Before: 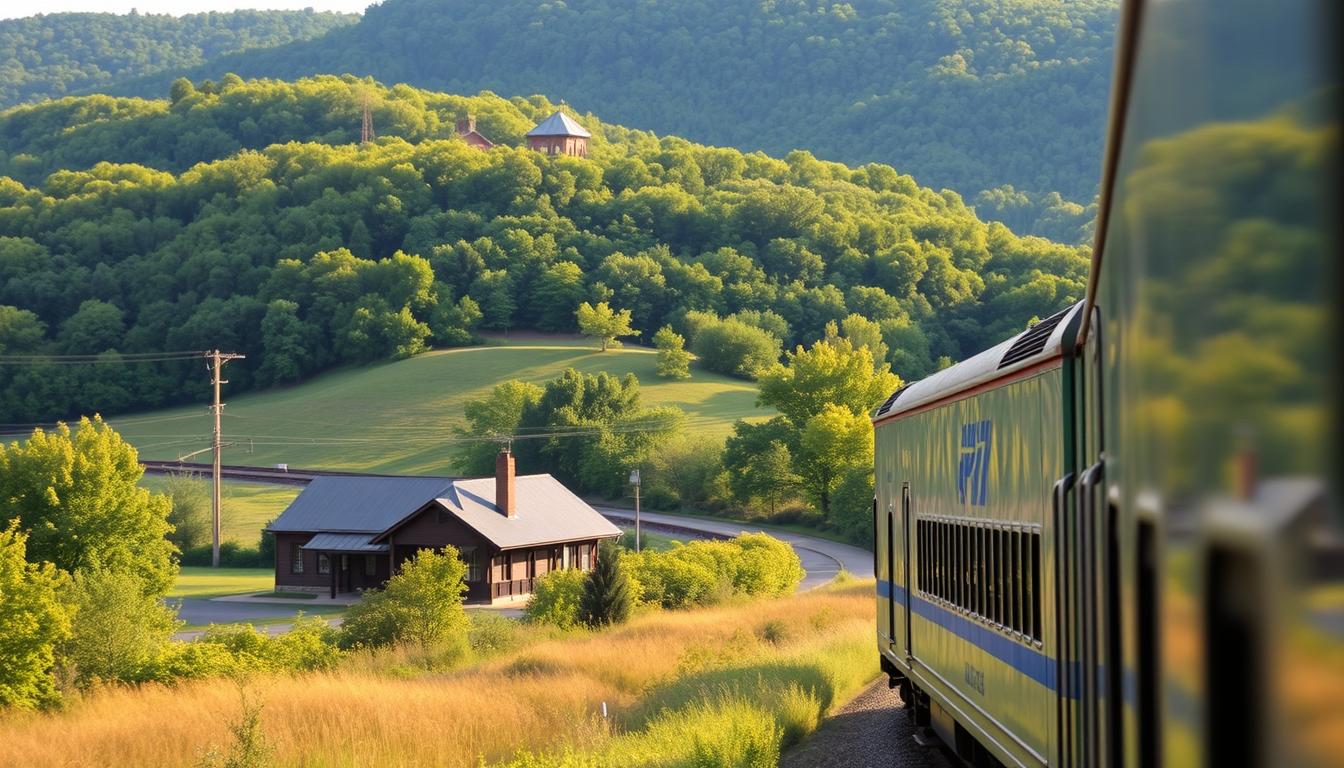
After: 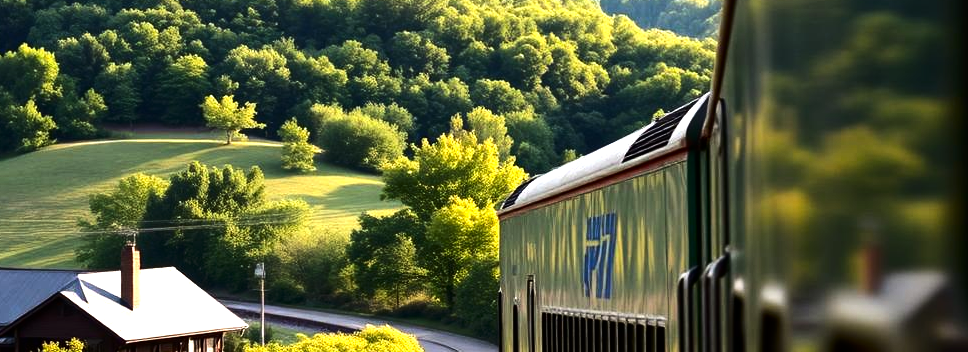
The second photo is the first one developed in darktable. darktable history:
exposure: compensate highlight preservation false
tone equalizer: -8 EV -1.08 EV, -7 EV -1.01 EV, -6 EV -0.867 EV, -5 EV -0.578 EV, -3 EV 0.578 EV, -2 EV 0.867 EV, -1 EV 1.01 EV, +0 EV 1.08 EV, edges refinement/feathering 500, mask exposure compensation -1.57 EV, preserve details no
crop and rotate: left 27.938%, top 27.046%, bottom 27.046%
contrast brightness saturation: contrast 0.07, brightness -0.13, saturation 0.06
